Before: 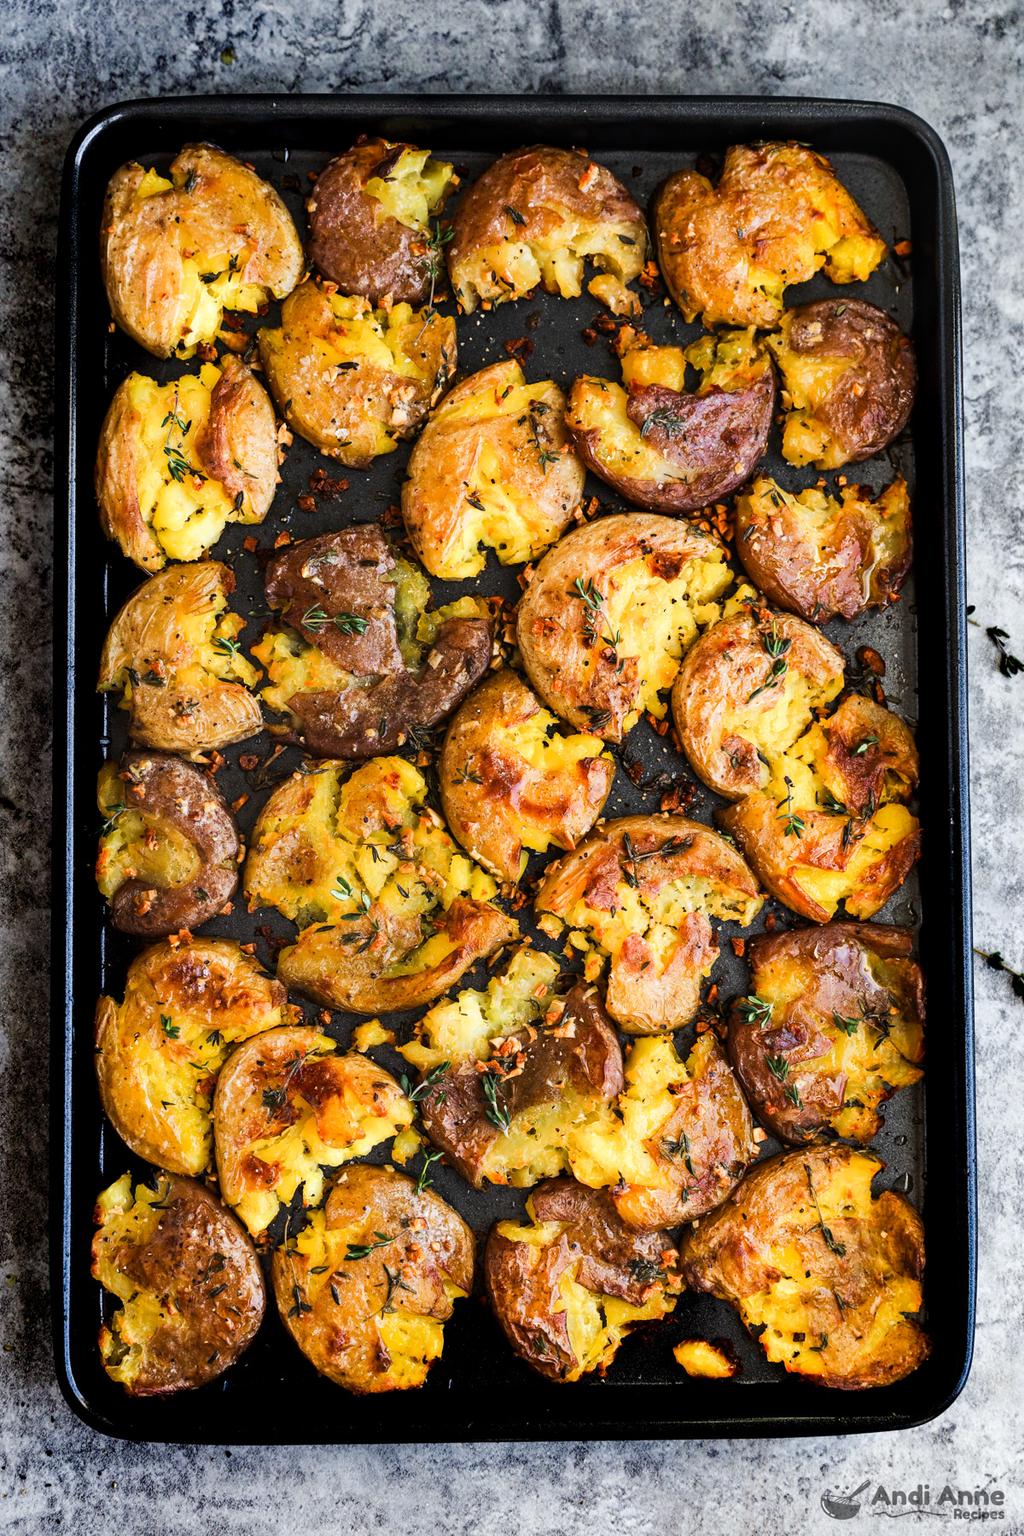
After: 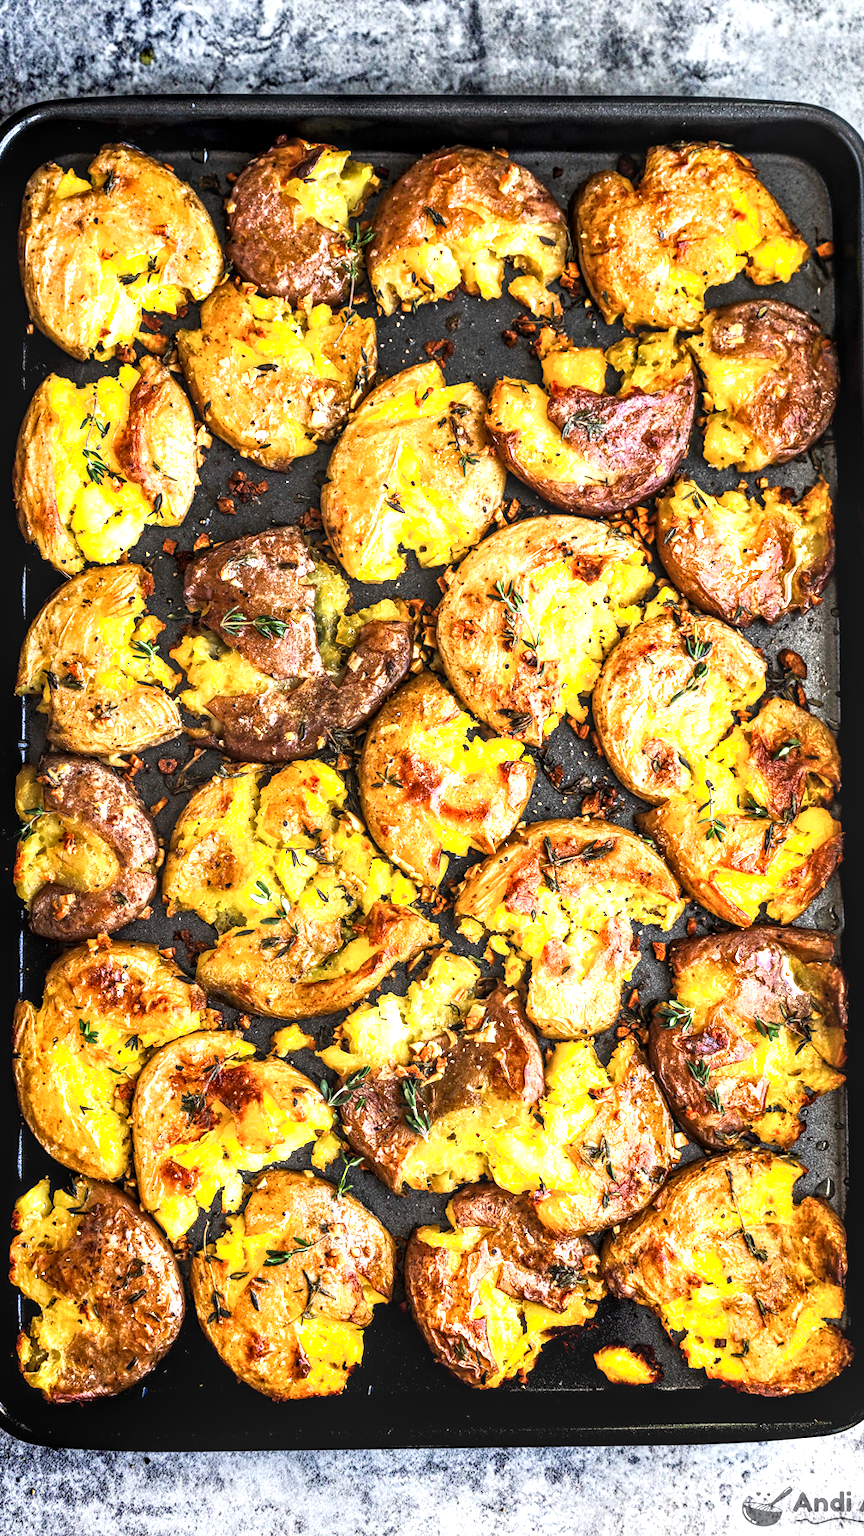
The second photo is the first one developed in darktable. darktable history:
shadows and highlights: shadows 0, highlights 40
crop: left 8.026%, right 7.374%
exposure: black level correction 0, exposure 0.877 EV, compensate exposure bias true, compensate highlight preservation false
local contrast: highlights 61%, detail 143%, midtone range 0.428
